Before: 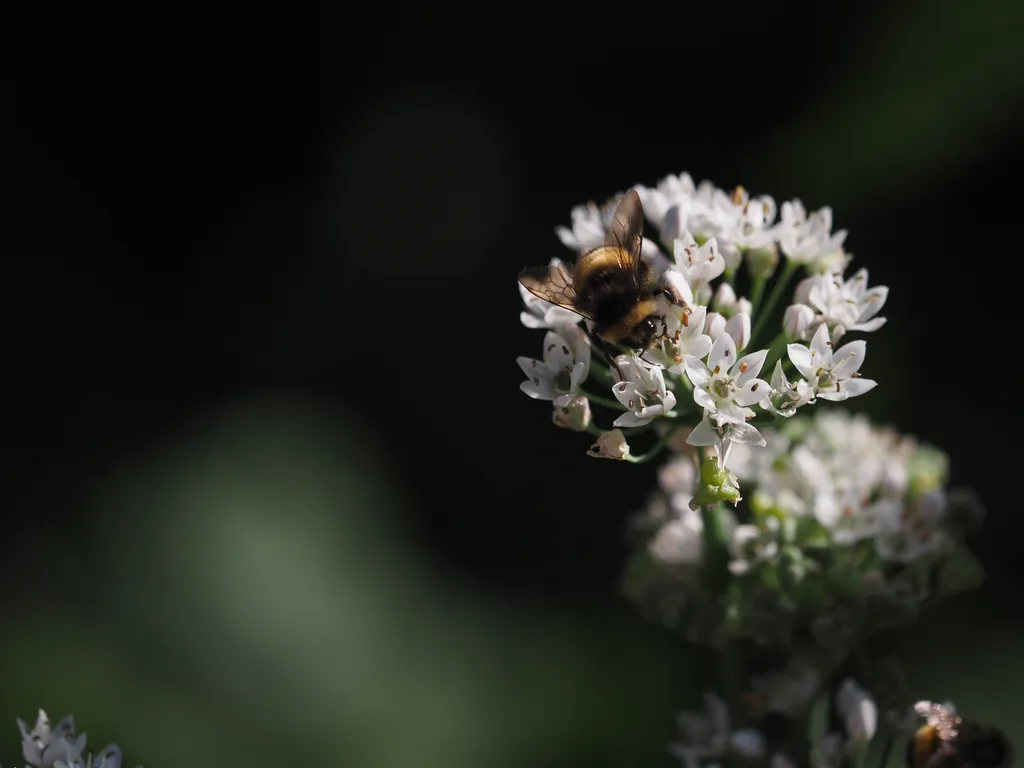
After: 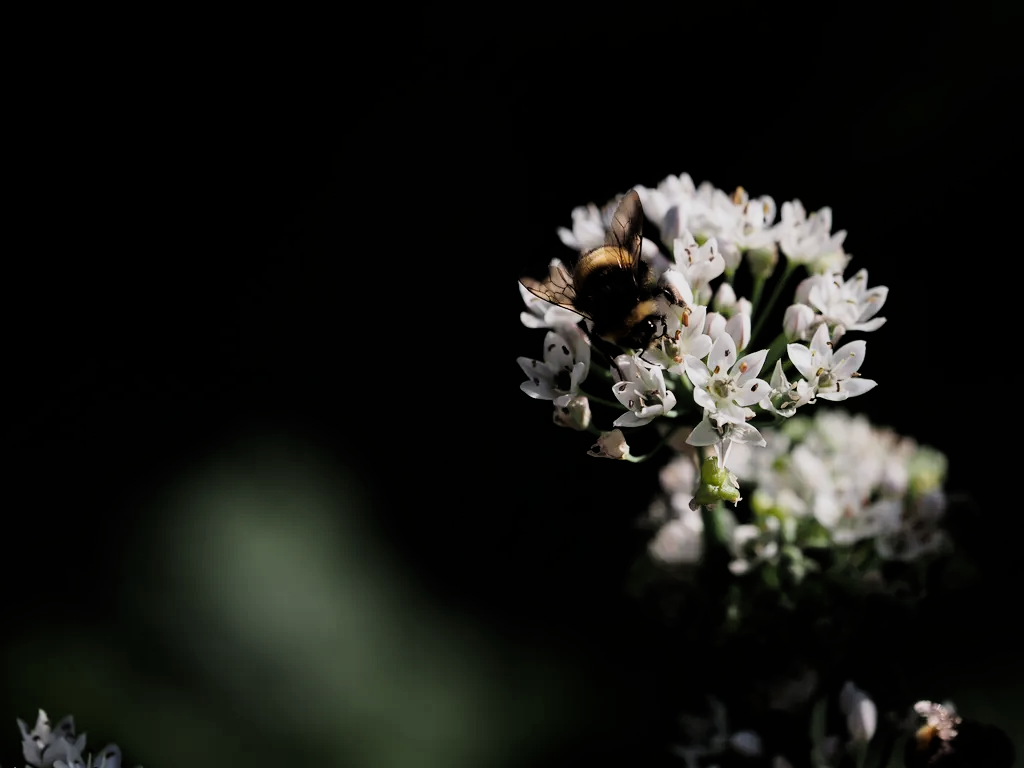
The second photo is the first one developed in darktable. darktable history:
filmic rgb: black relative exposure -5.08 EV, white relative exposure 3.55 EV, hardness 3.17, contrast 1.405, highlights saturation mix -31.06%
